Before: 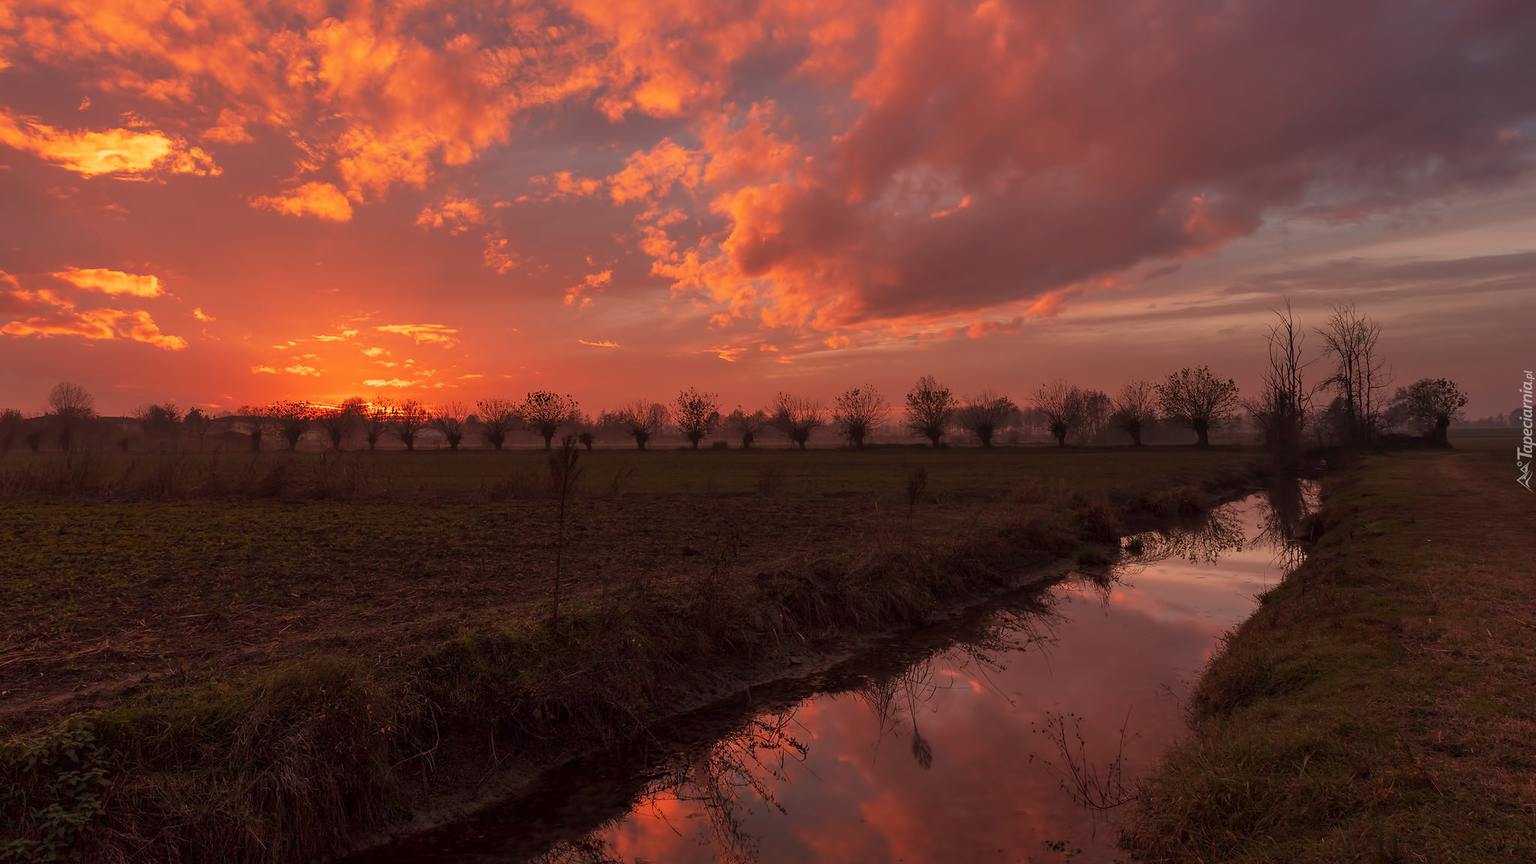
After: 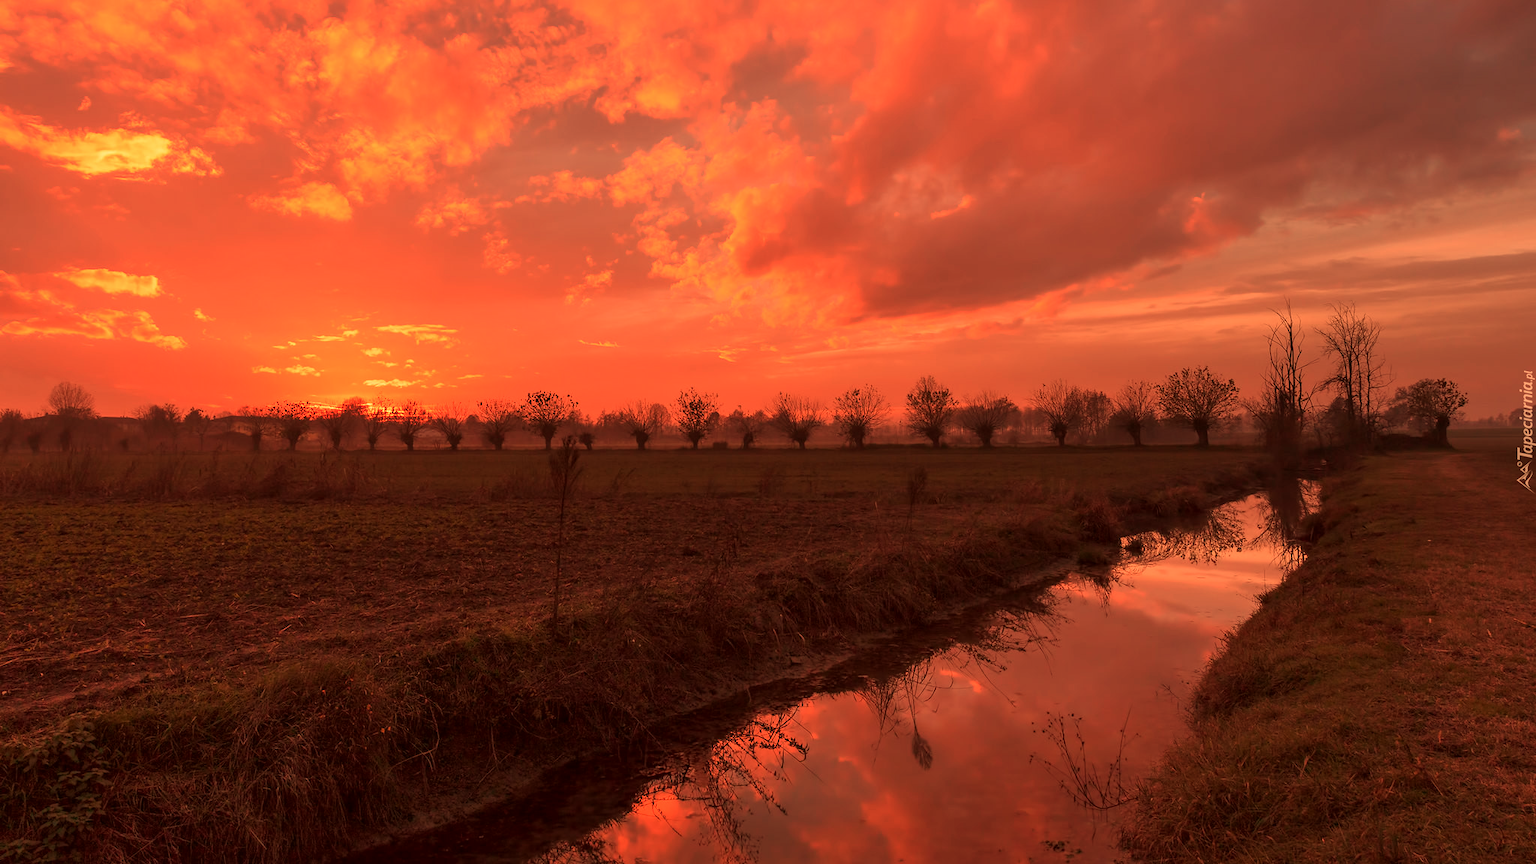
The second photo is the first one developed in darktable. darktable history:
contrast brightness saturation: saturation -0.05
color correction: highlights a* -2.73, highlights b* -2.09, shadows a* 2.41, shadows b* 2.73
white balance: red 1.467, blue 0.684
